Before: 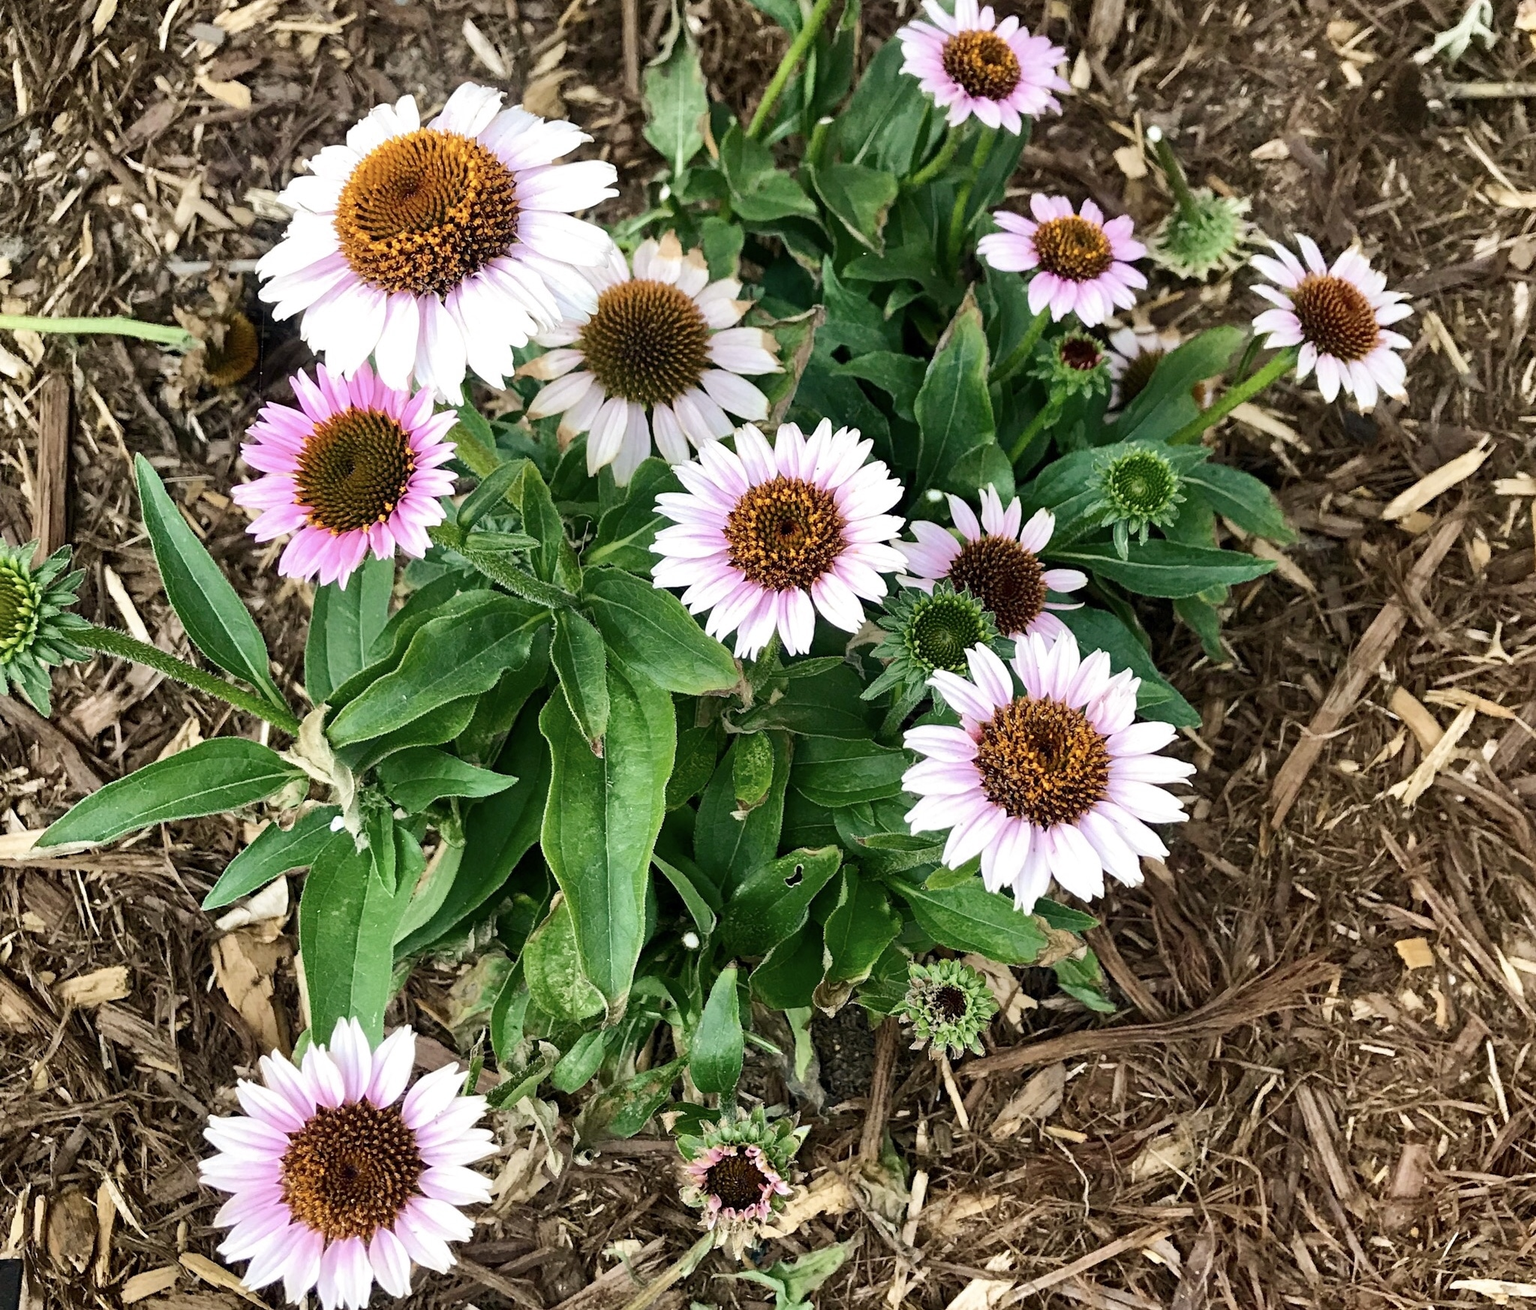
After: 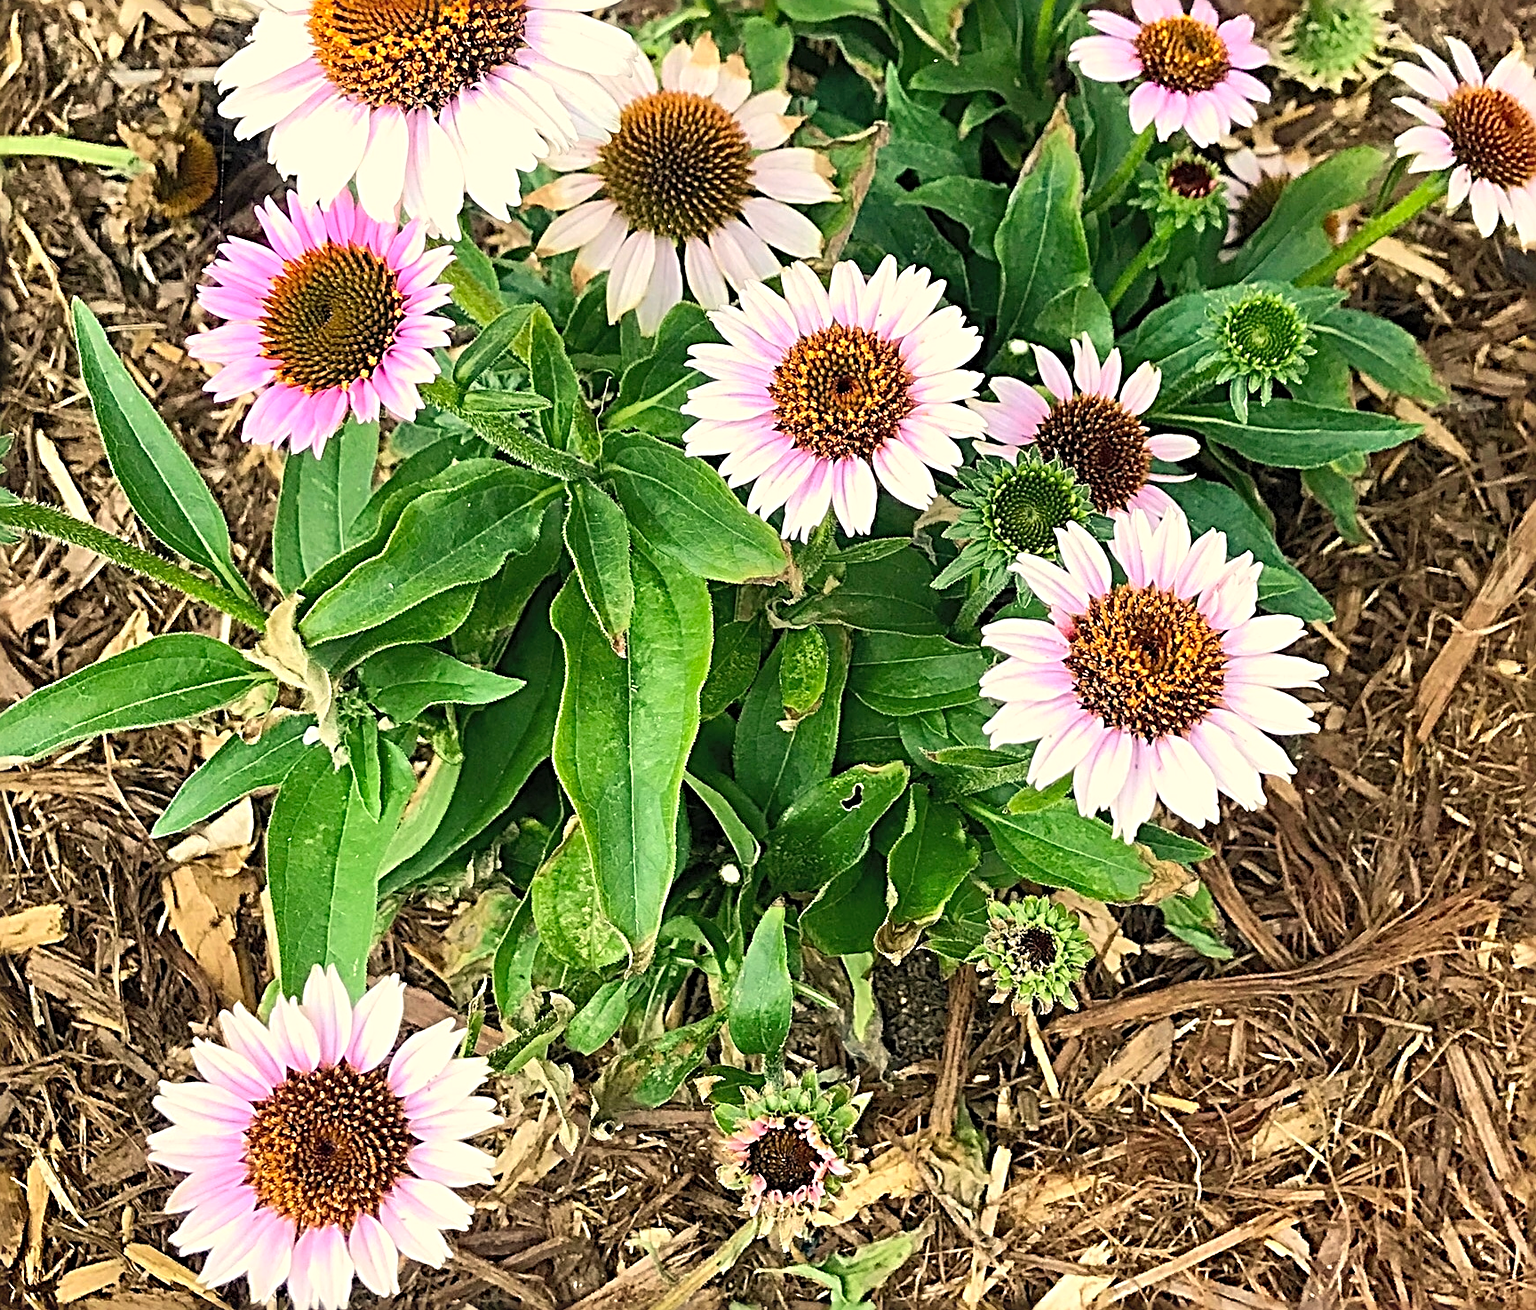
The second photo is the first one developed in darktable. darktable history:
white balance: red 1.045, blue 0.932
crop and rotate: left 4.842%, top 15.51%, right 10.668%
contrast brightness saturation: contrast 0.07, brightness 0.18, saturation 0.4
sharpen: radius 3.69, amount 0.928
